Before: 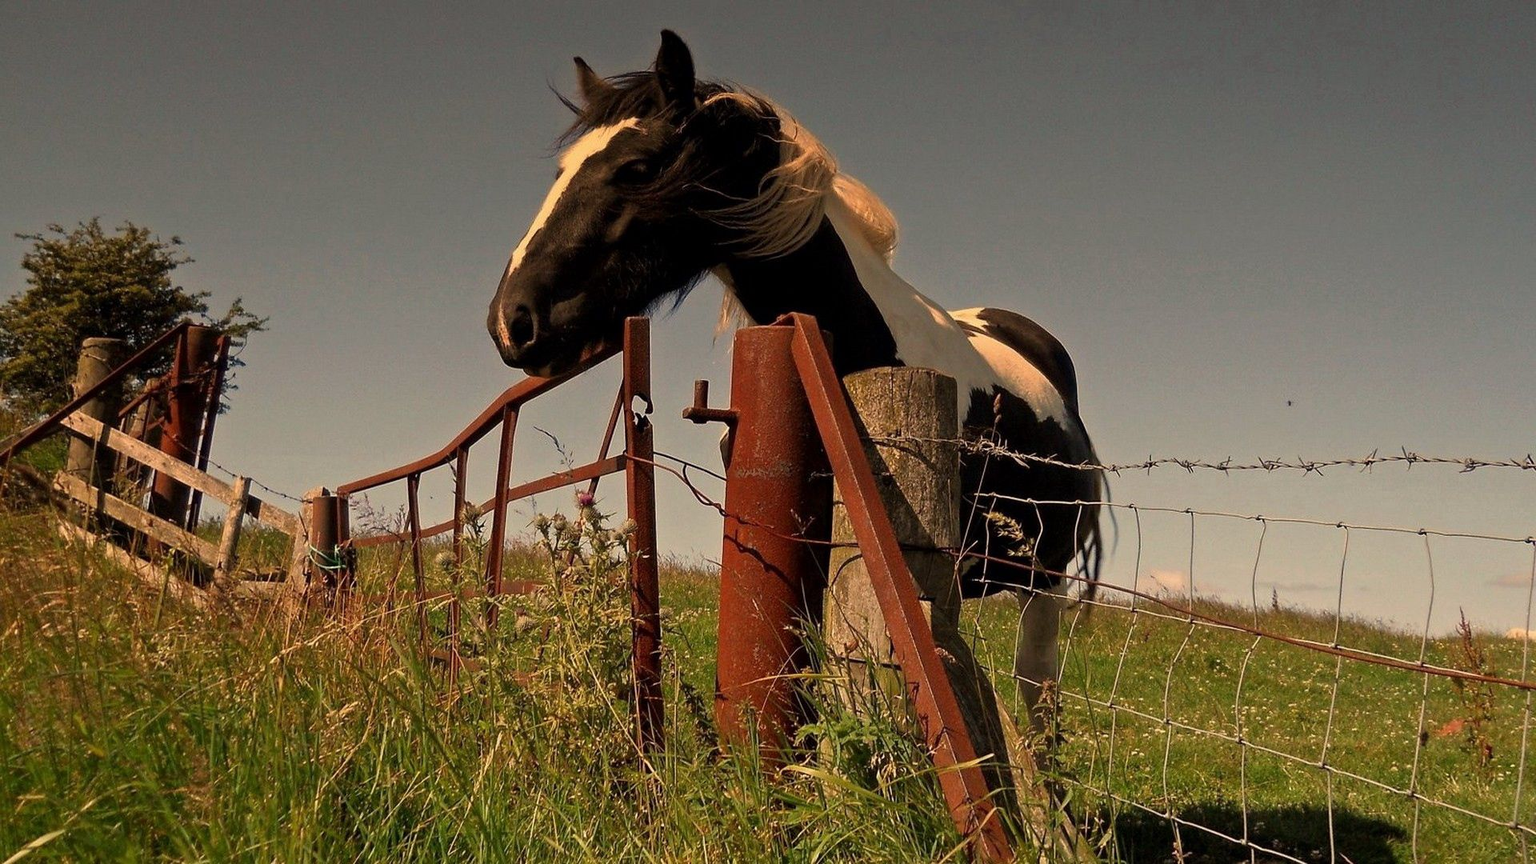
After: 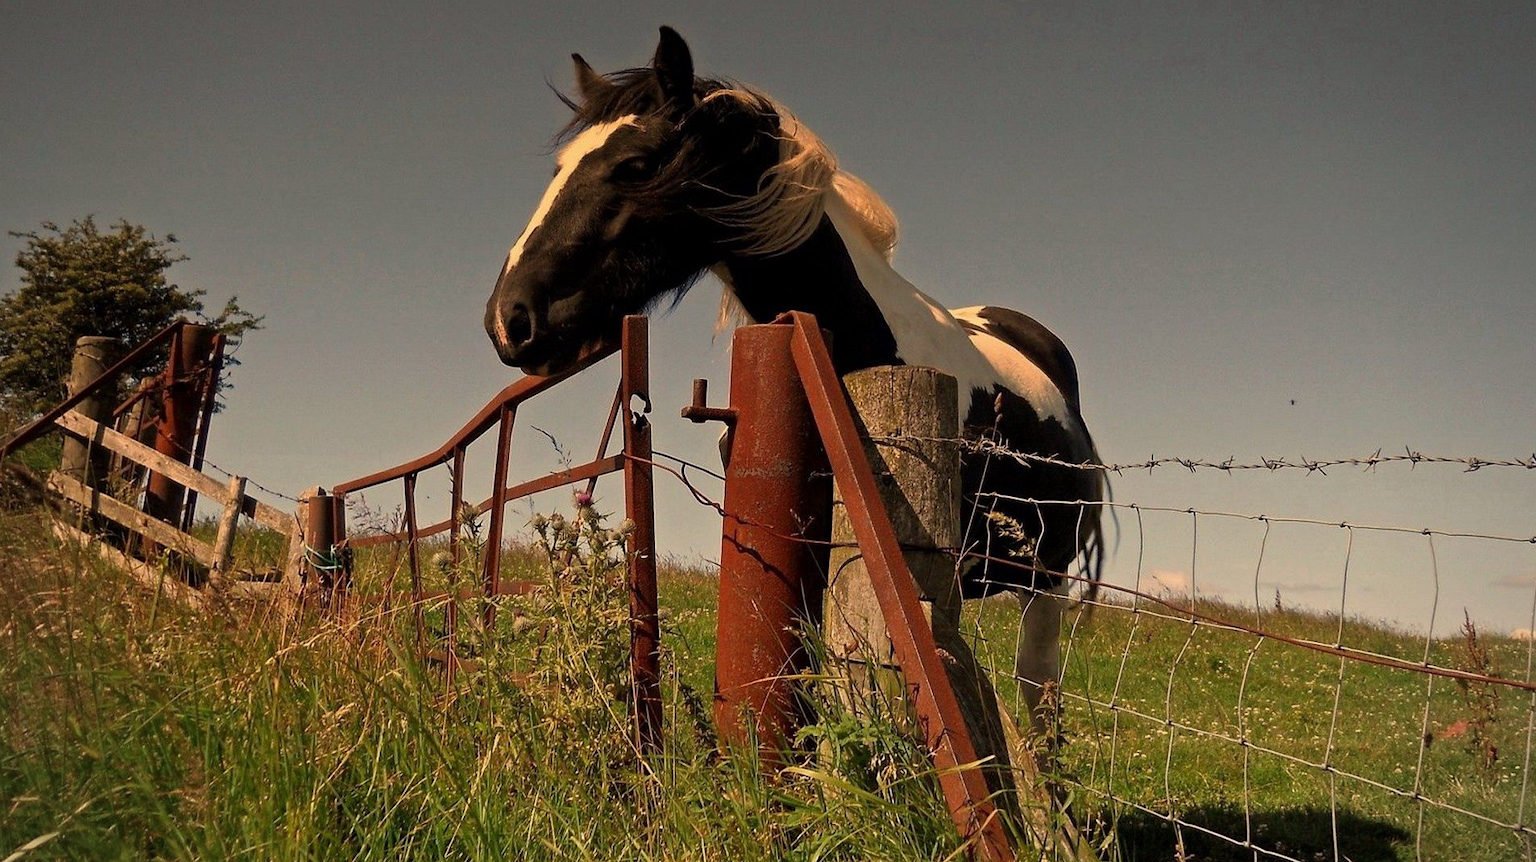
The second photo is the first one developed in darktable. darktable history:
vignetting: fall-off radius 81.94%
crop: left 0.434%, top 0.485%, right 0.244%, bottom 0.386%
